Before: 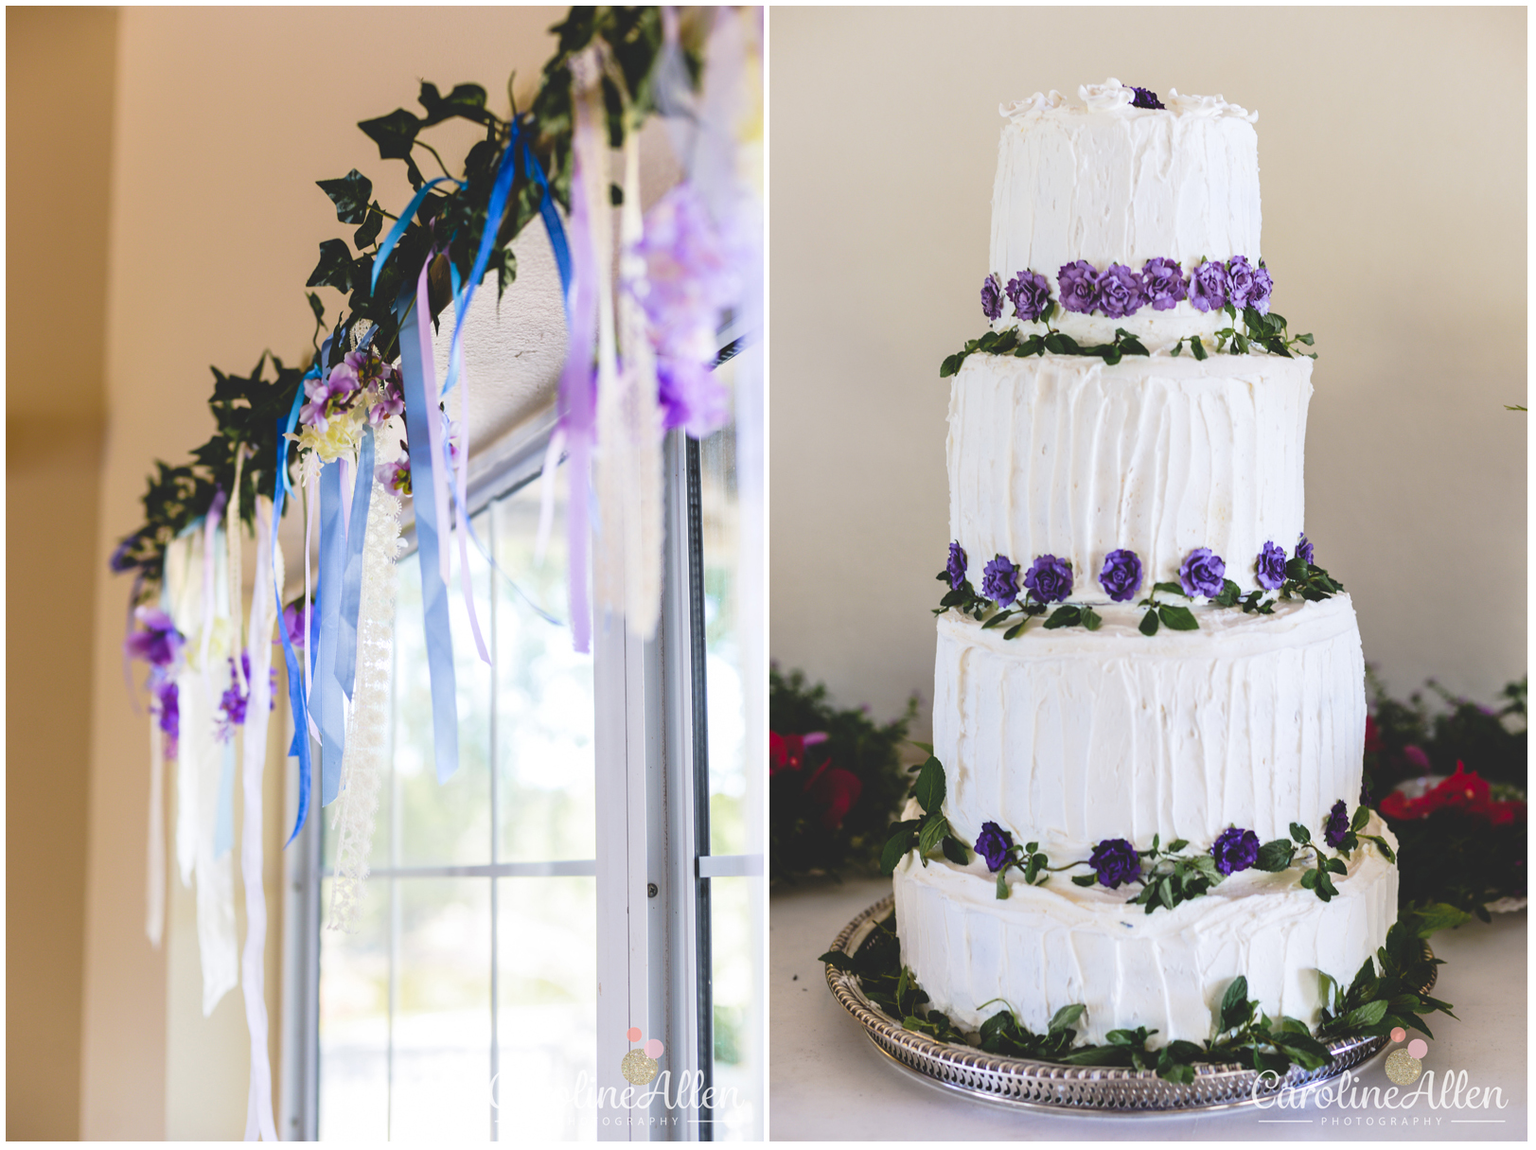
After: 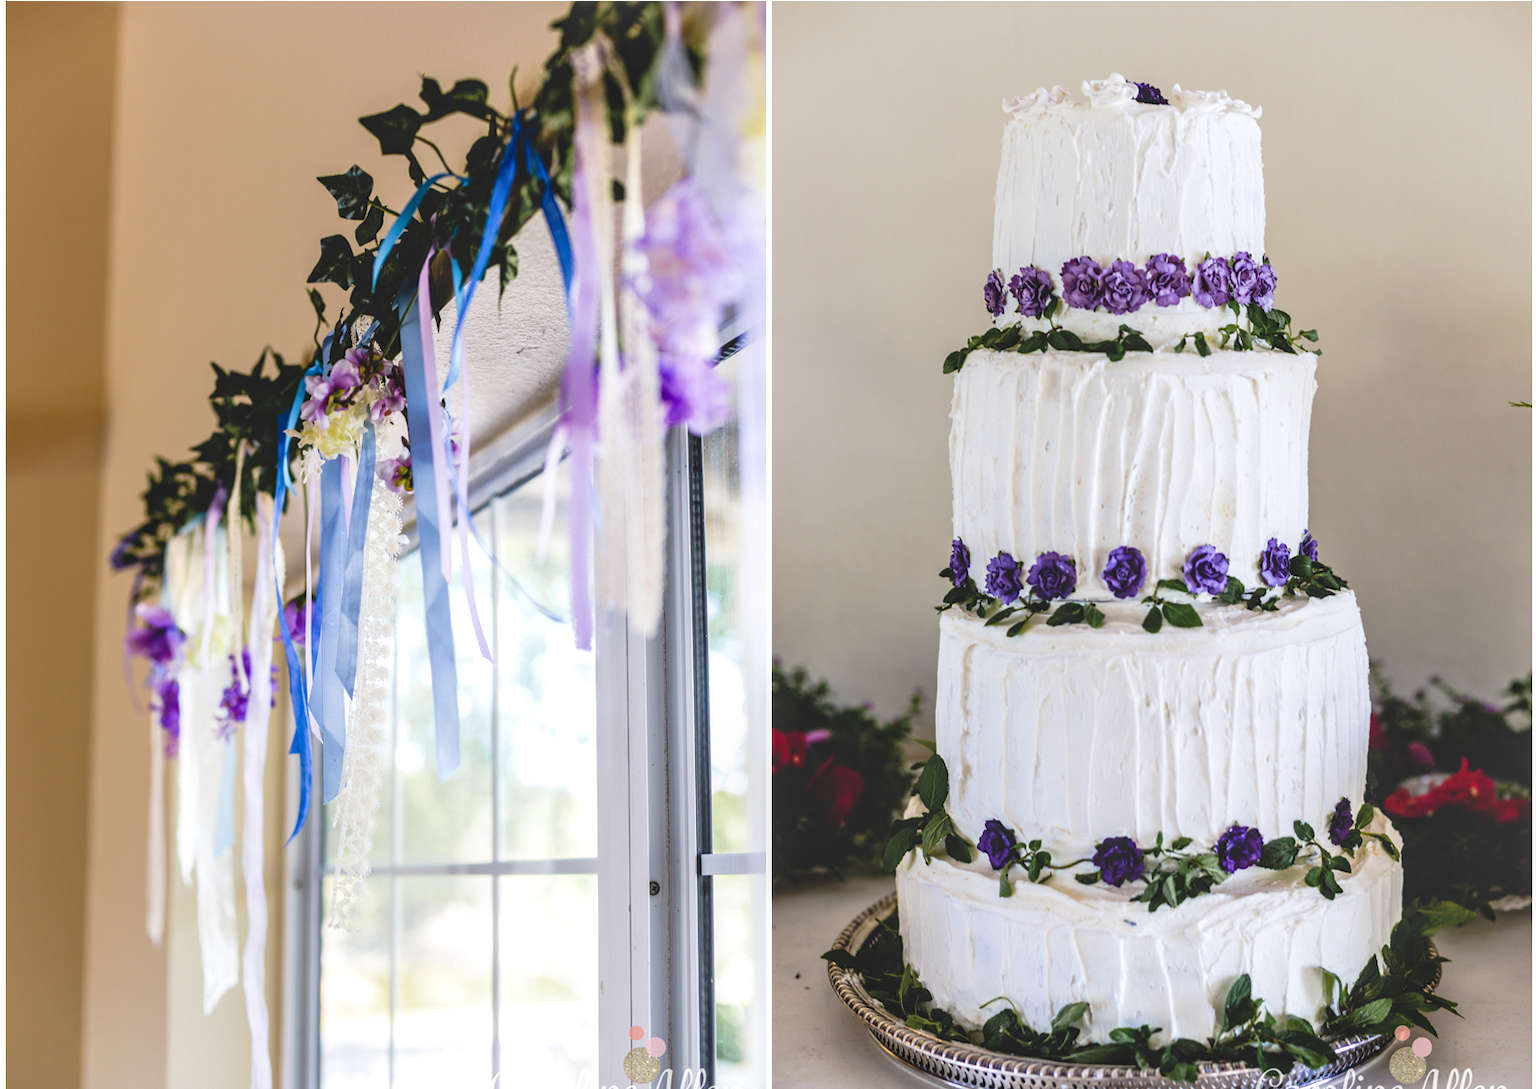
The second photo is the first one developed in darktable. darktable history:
crop: top 0.448%, right 0.264%, bottom 5.045%
shadows and highlights: radius 331.84, shadows 53.55, highlights -100, compress 94.63%, highlights color adjustment 73.23%, soften with gaussian
local contrast: detail 130%
